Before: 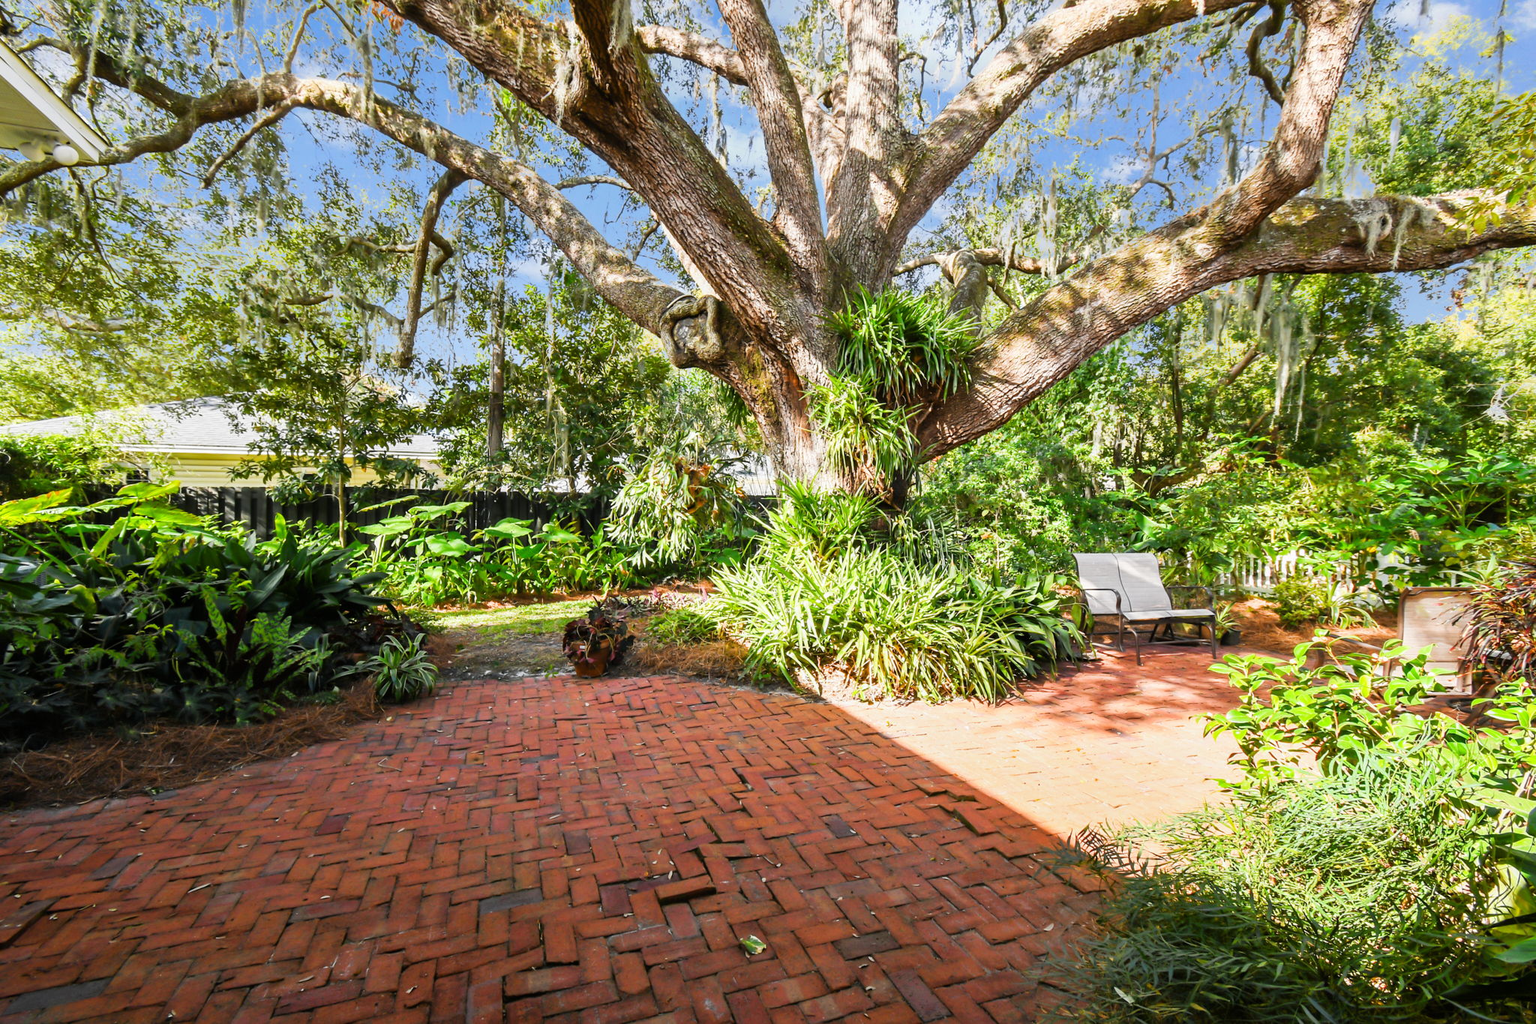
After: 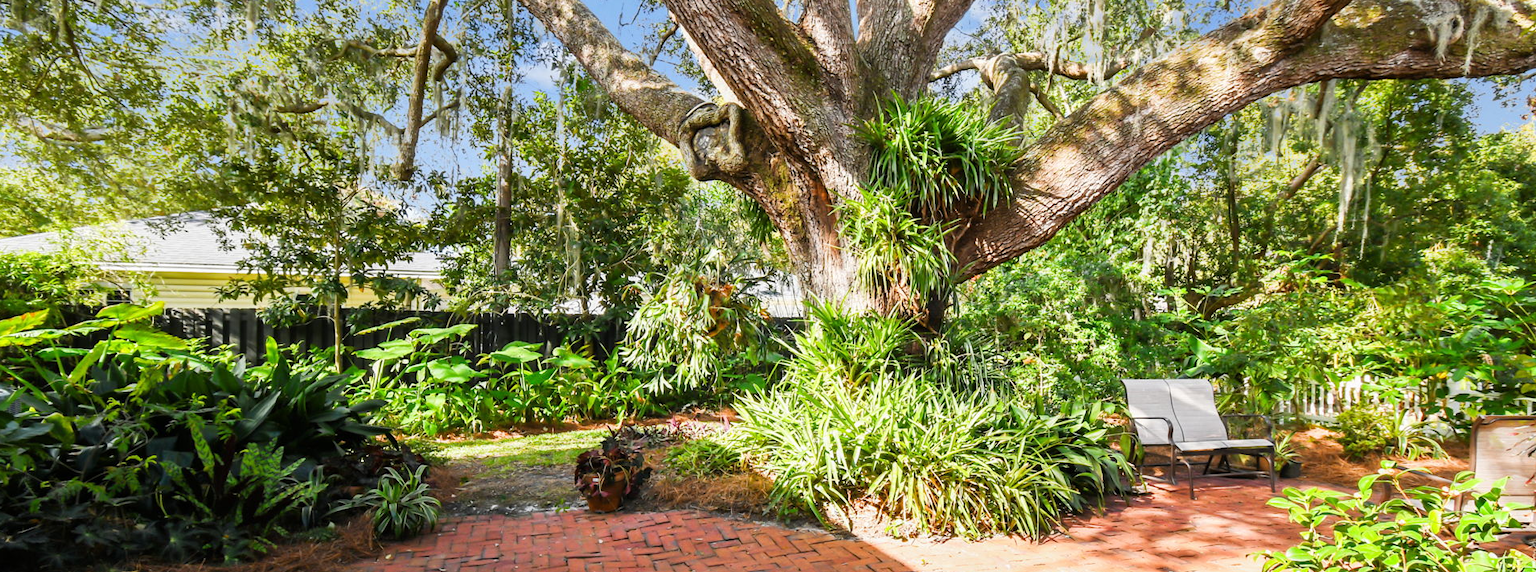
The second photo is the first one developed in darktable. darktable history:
crop: left 1.764%, top 19.497%, right 4.933%, bottom 28.298%
